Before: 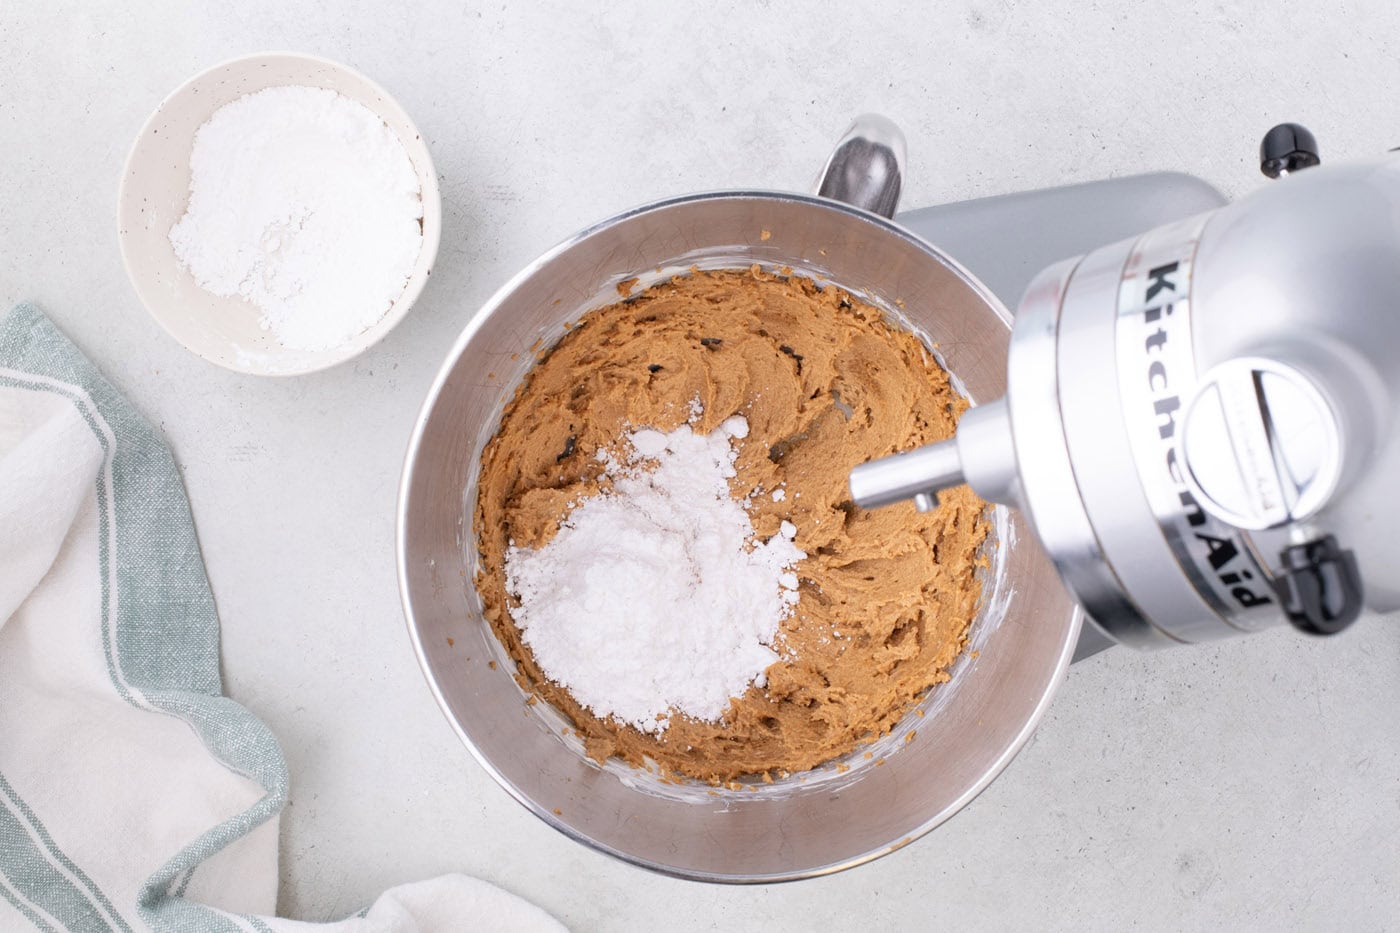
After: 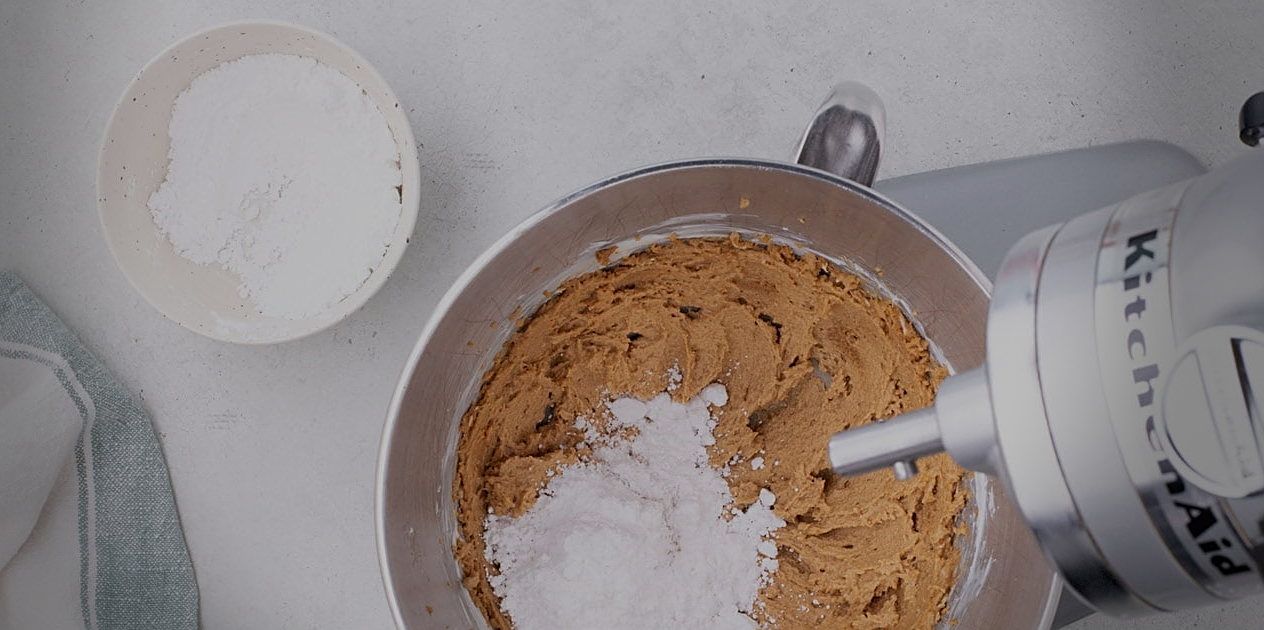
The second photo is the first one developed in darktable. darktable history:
sharpen: on, module defaults
crop: left 1.509%, top 3.452%, right 7.696%, bottom 28.452%
vignetting: fall-off start 68.33%, fall-off radius 30%, saturation 0.042, center (-0.066, -0.311), width/height ratio 0.992, shape 0.85, dithering 8-bit output
exposure: exposure -1 EV, compensate highlight preservation false
